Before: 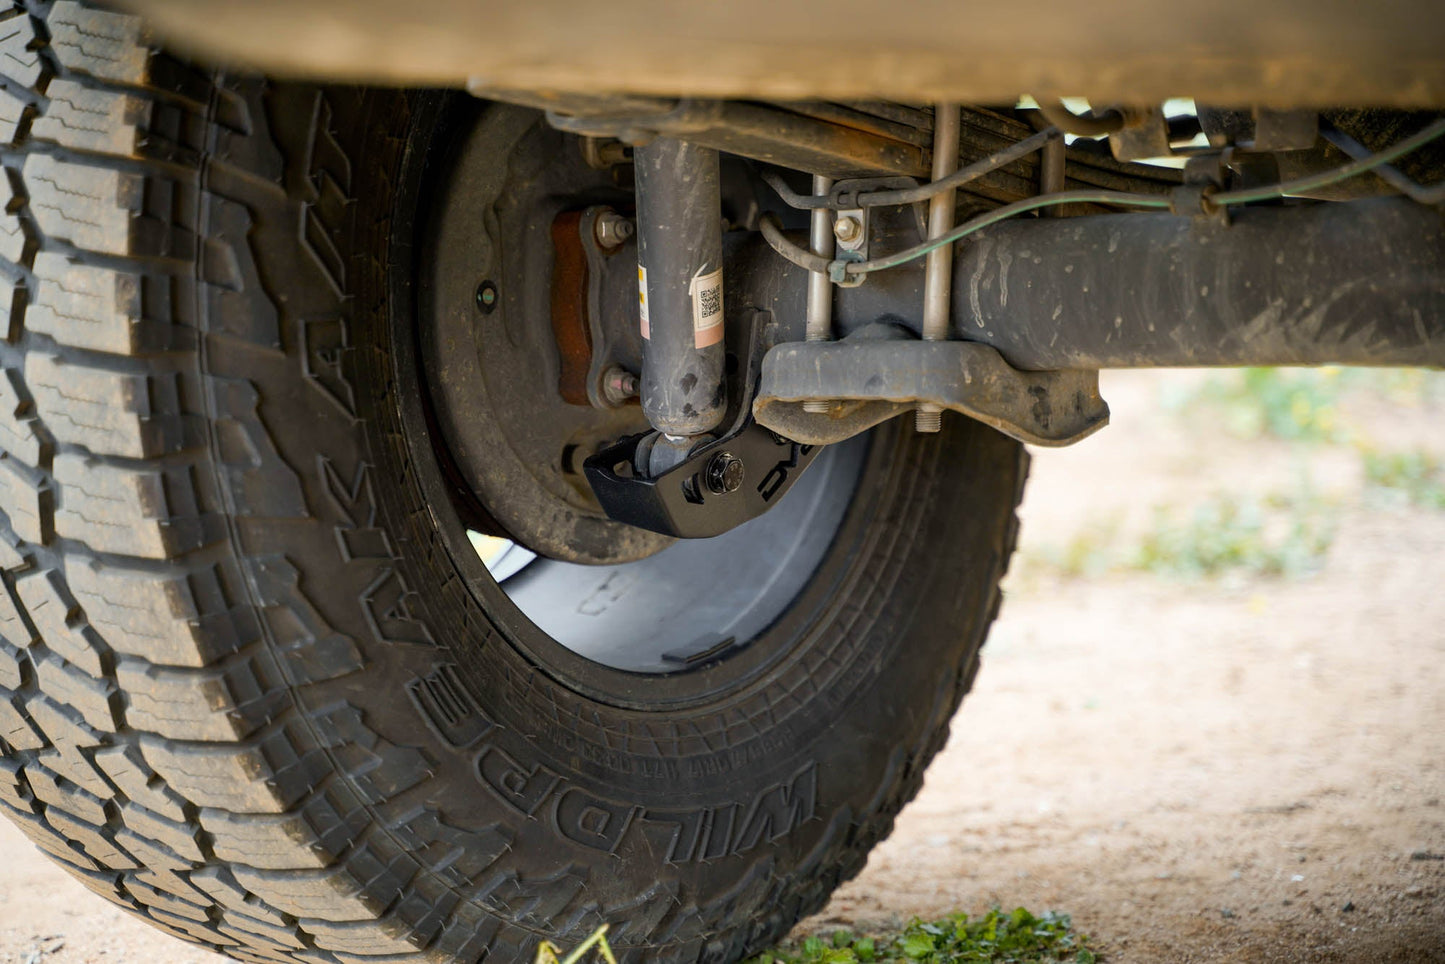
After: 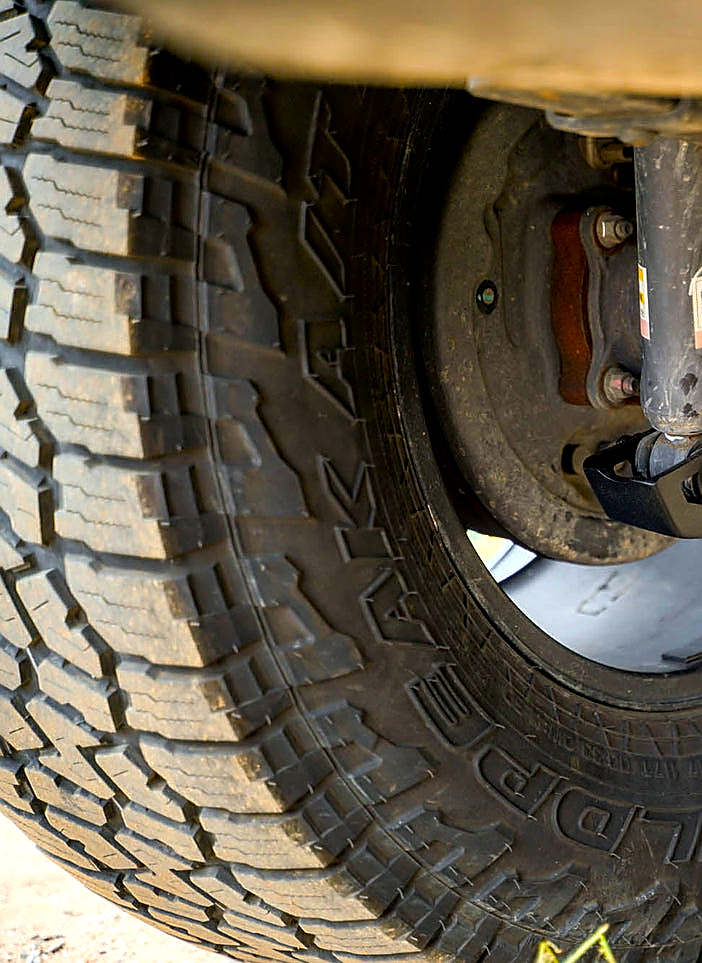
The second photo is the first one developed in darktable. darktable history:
local contrast: on, module defaults
crop and rotate: left 0.044%, top 0%, right 51.364%
sharpen: radius 1.355, amount 1.242, threshold 0.715
contrast brightness saturation: brightness -0.028, saturation 0.359
tone equalizer: -8 EV -0.443 EV, -7 EV -0.404 EV, -6 EV -0.359 EV, -5 EV -0.23 EV, -3 EV 0.223 EV, -2 EV 0.346 EV, -1 EV 0.404 EV, +0 EV 0.445 EV
